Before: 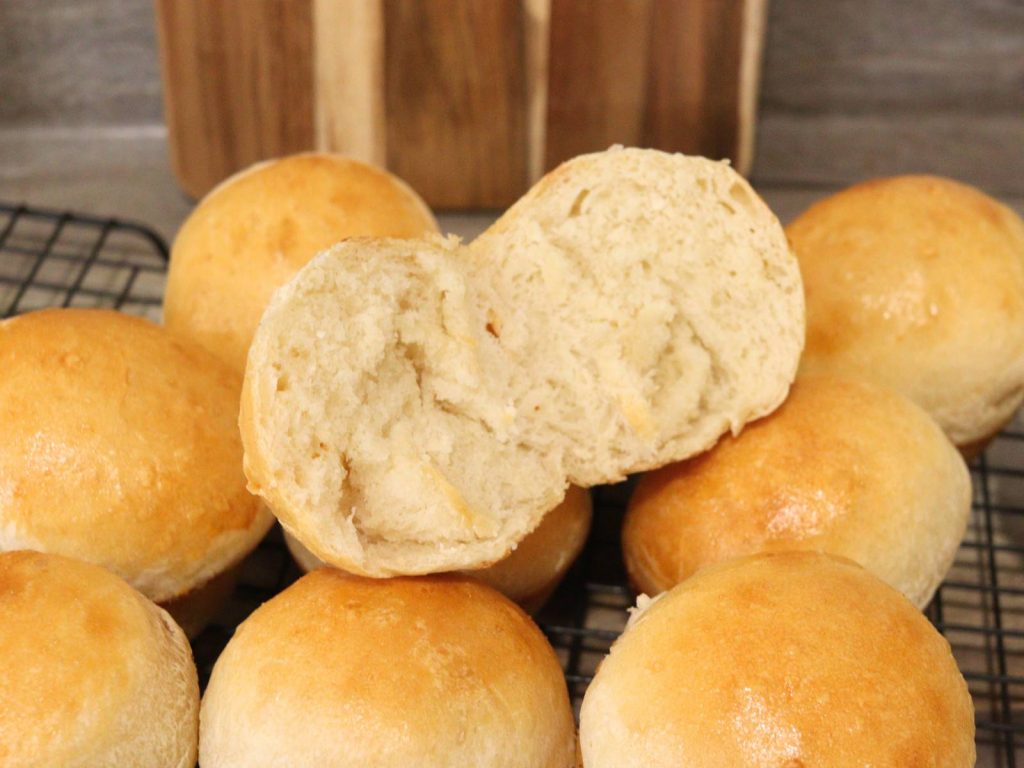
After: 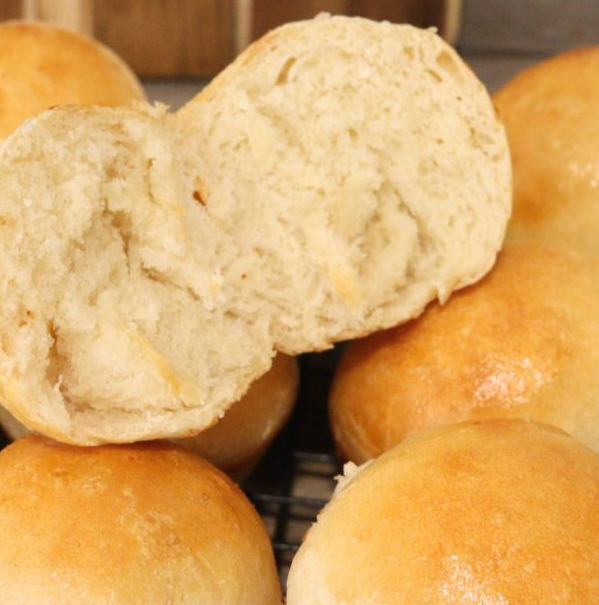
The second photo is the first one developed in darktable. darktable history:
crop and rotate: left 28.633%, top 17.259%, right 12.799%, bottom 3.838%
